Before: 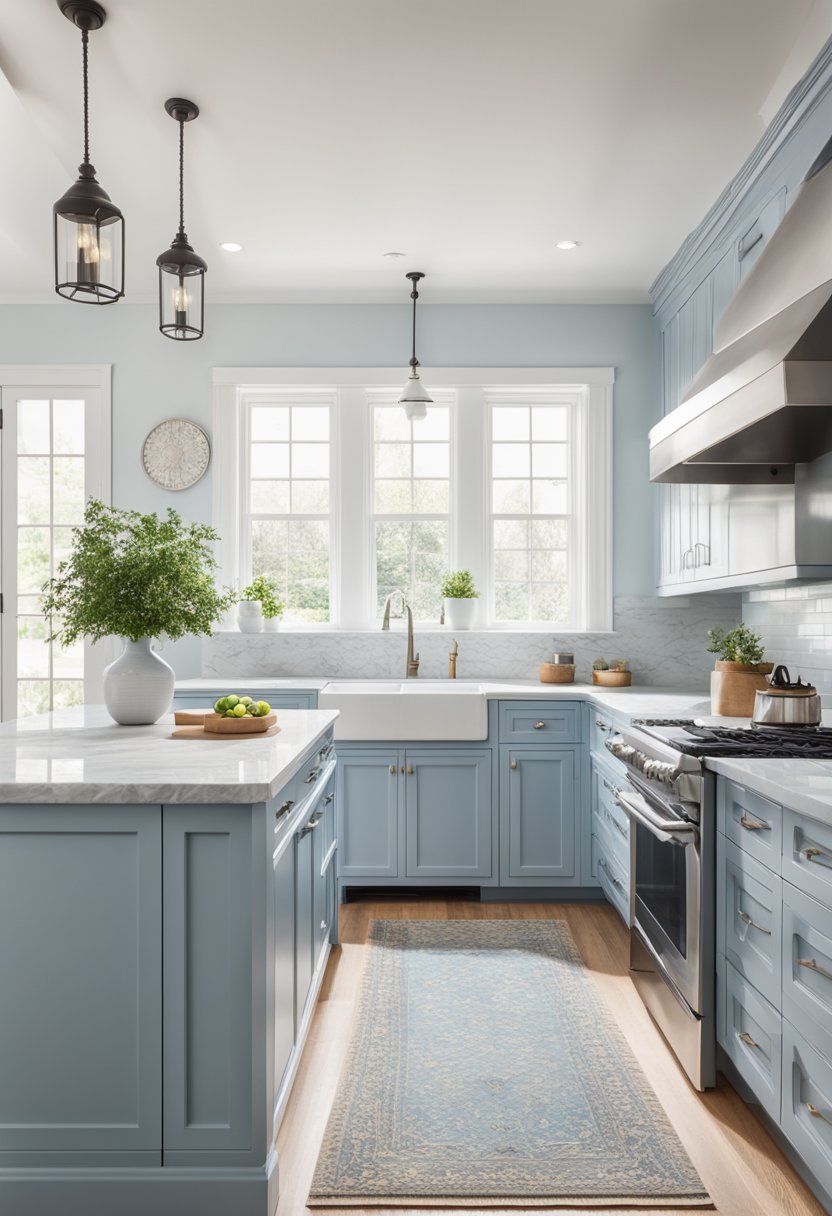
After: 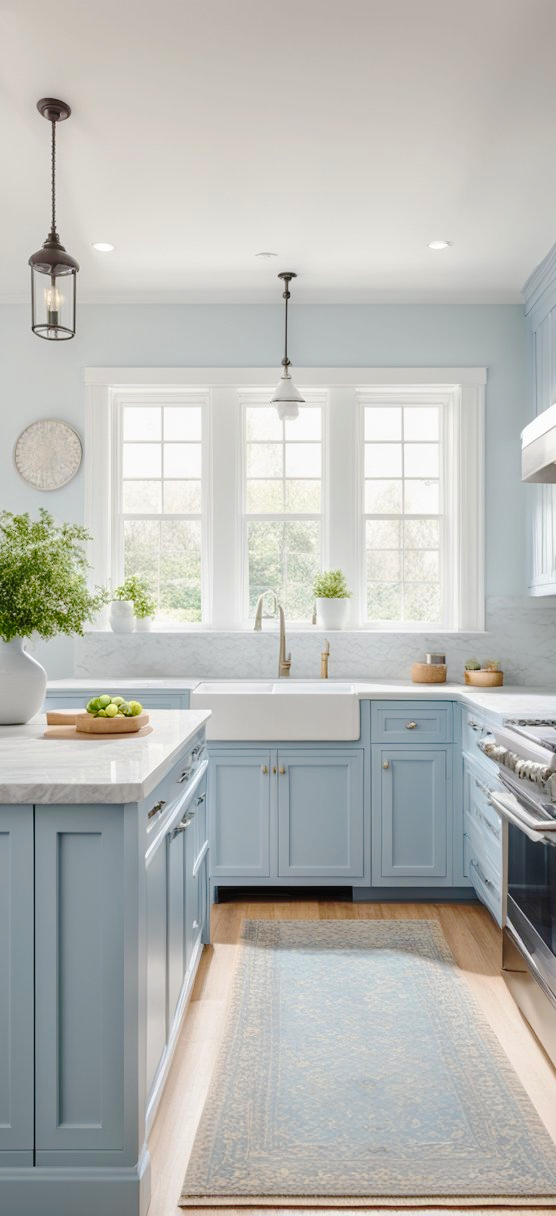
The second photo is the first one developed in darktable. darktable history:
crop: left 15.39%, right 17.781%
tone curve: curves: ch0 [(0, 0) (0.003, 0.021) (0.011, 0.021) (0.025, 0.021) (0.044, 0.033) (0.069, 0.053) (0.1, 0.08) (0.136, 0.114) (0.177, 0.171) (0.224, 0.246) (0.277, 0.332) (0.335, 0.424) (0.399, 0.496) (0.468, 0.561) (0.543, 0.627) (0.623, 0.685) (0.709, 0.741) (0.801, 0.813) (0.898, 0.902) (1, 1)], preserve colors none
velvia: on, module defaults
